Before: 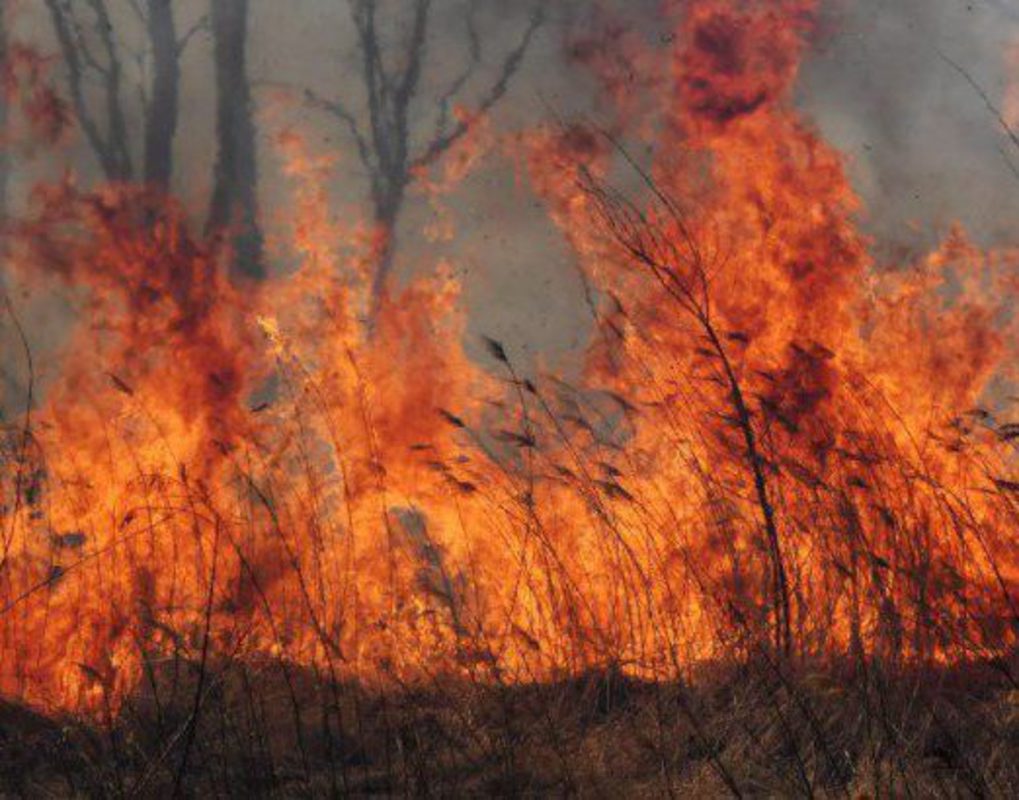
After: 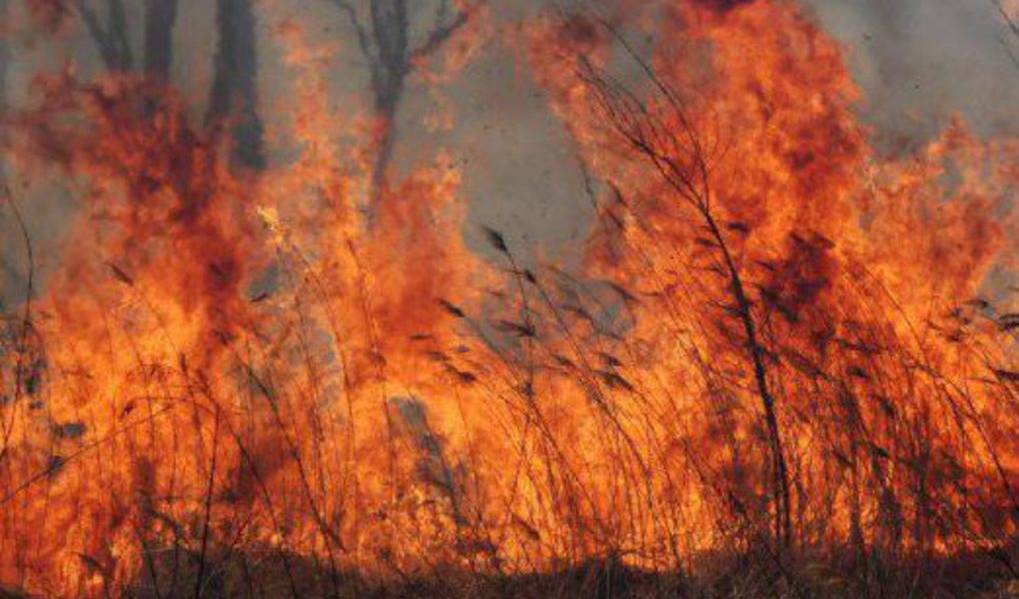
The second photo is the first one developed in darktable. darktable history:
crop: top 13.85%, bottom 11.222%
